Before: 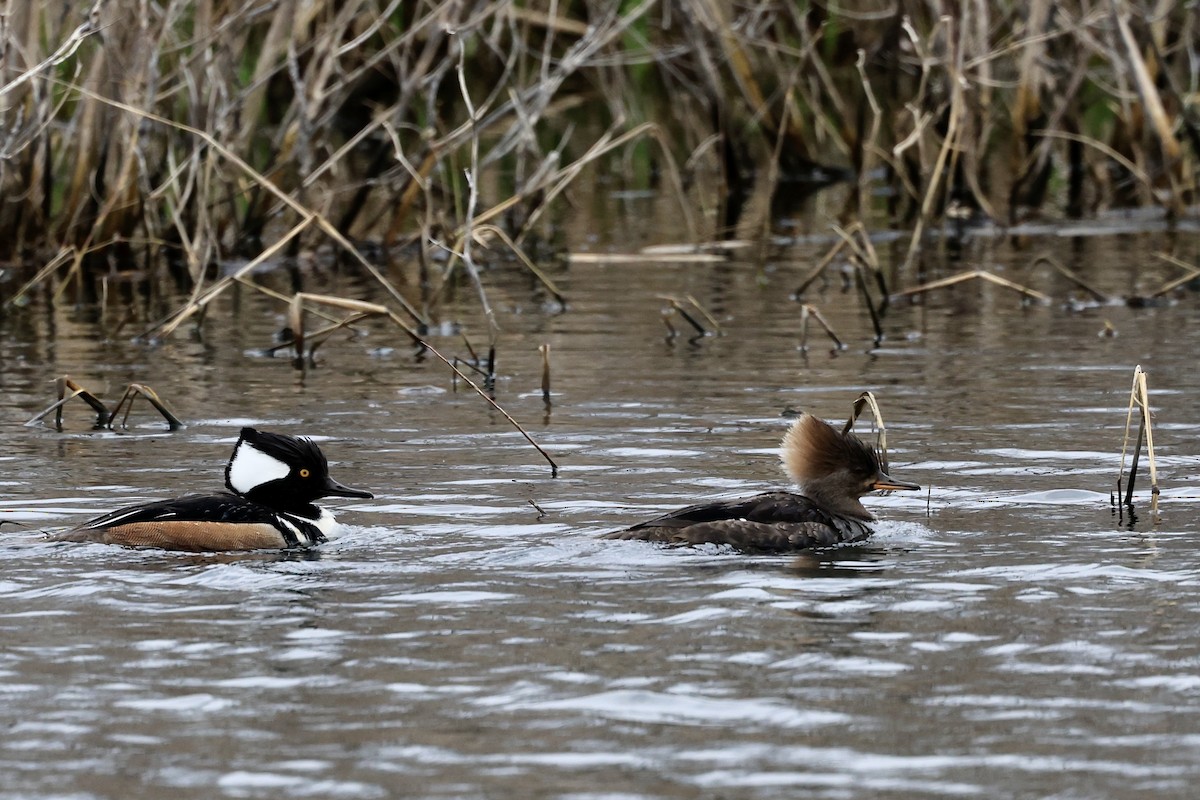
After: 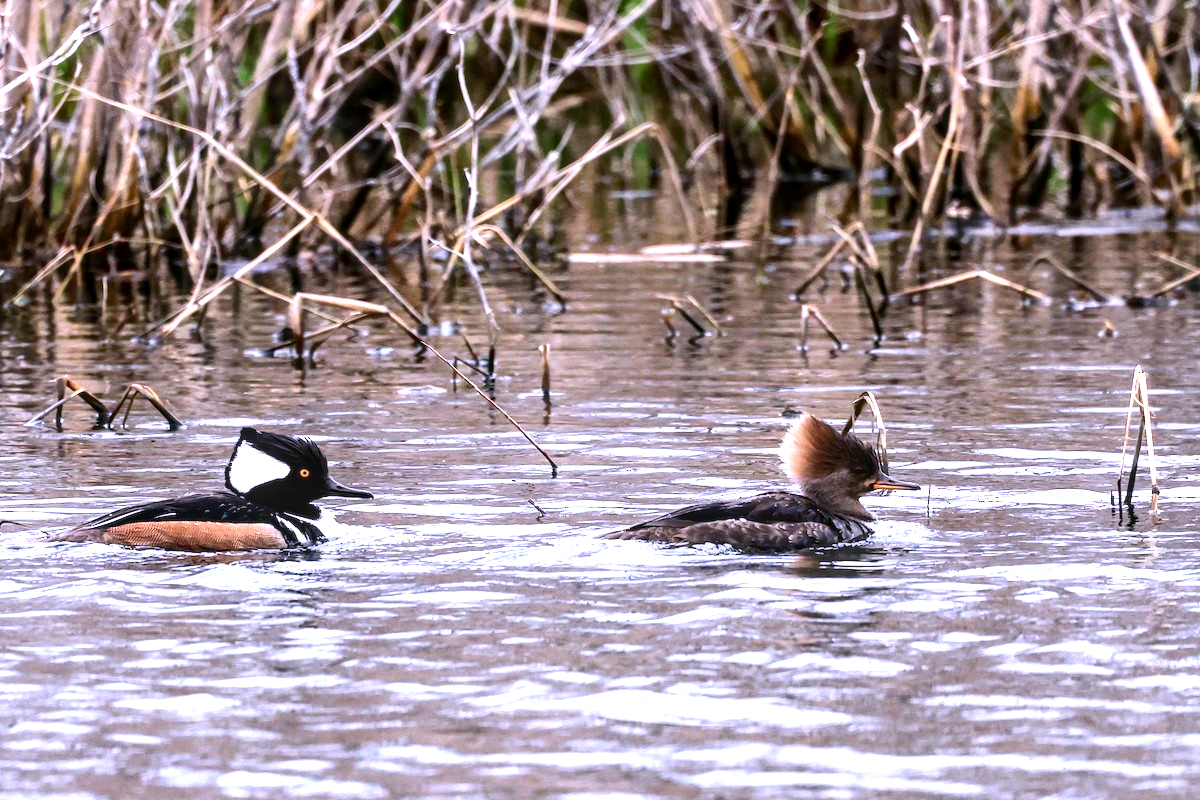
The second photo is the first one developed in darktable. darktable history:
contrast brightness saturation: contrast 0.15, brightness -0.01, saturation 0.1
local contrast: on, module defaults
white balance: red 1.042, blue 1.17
exposure: exposure 1.15 EV, compensate highlight preservation false
